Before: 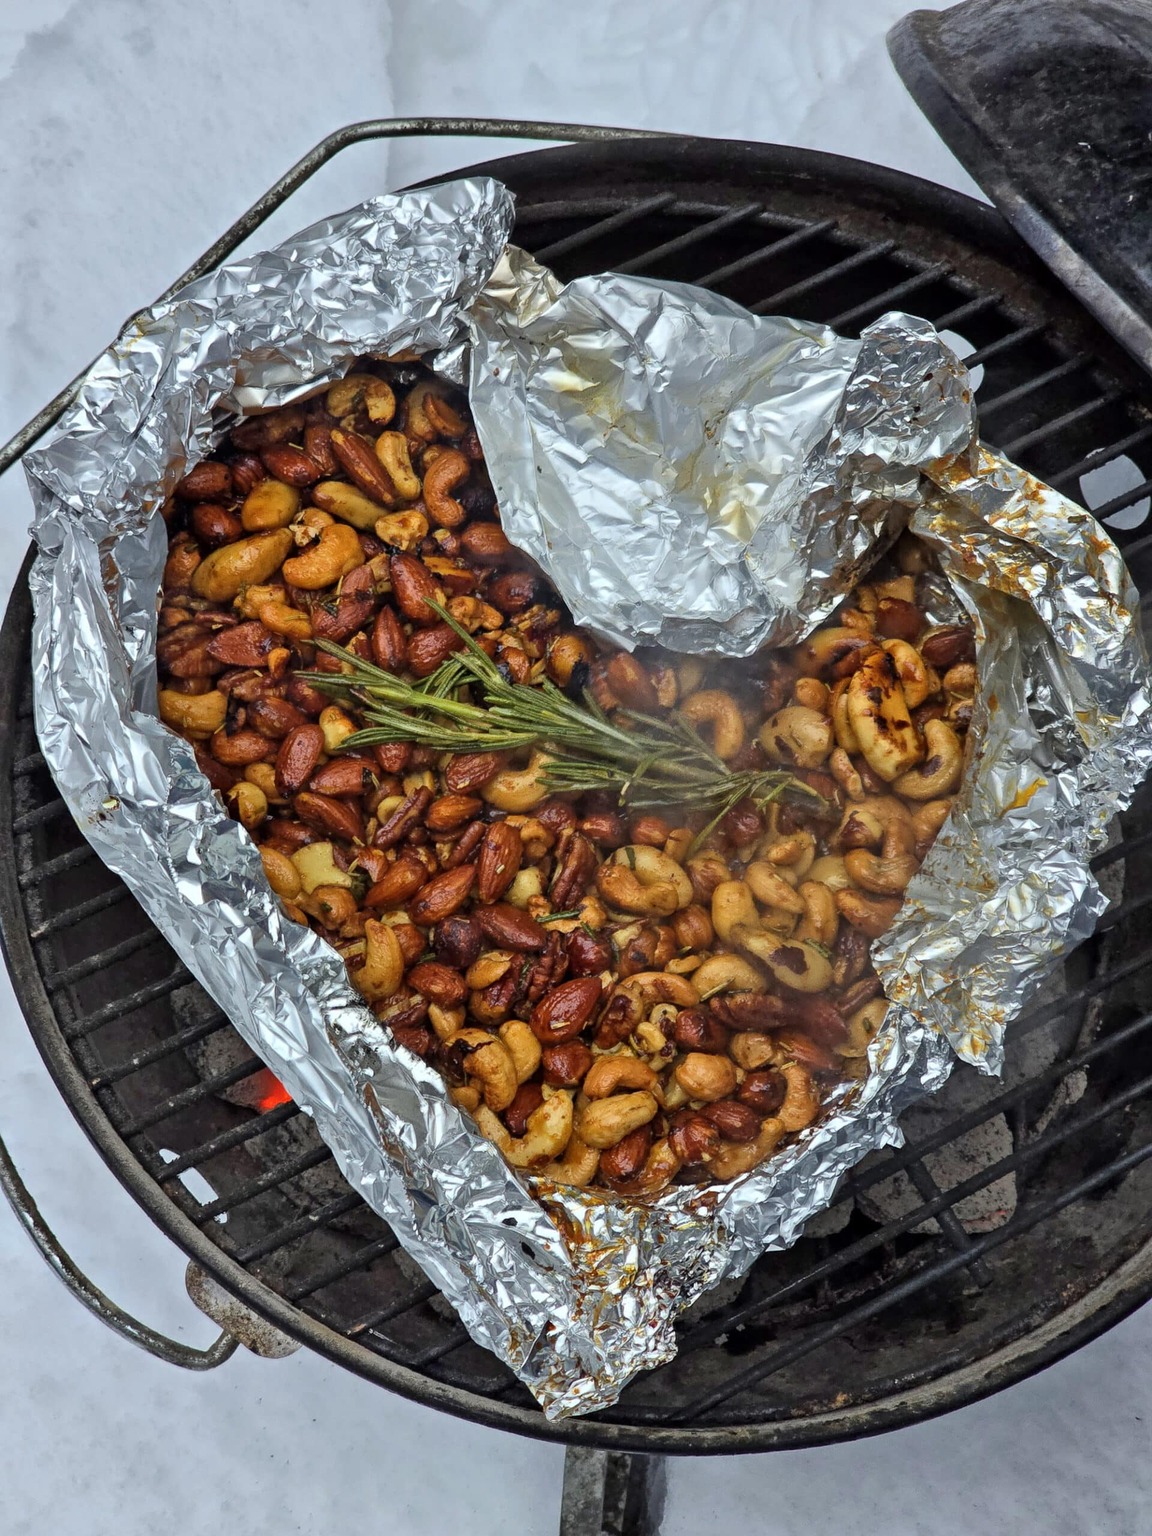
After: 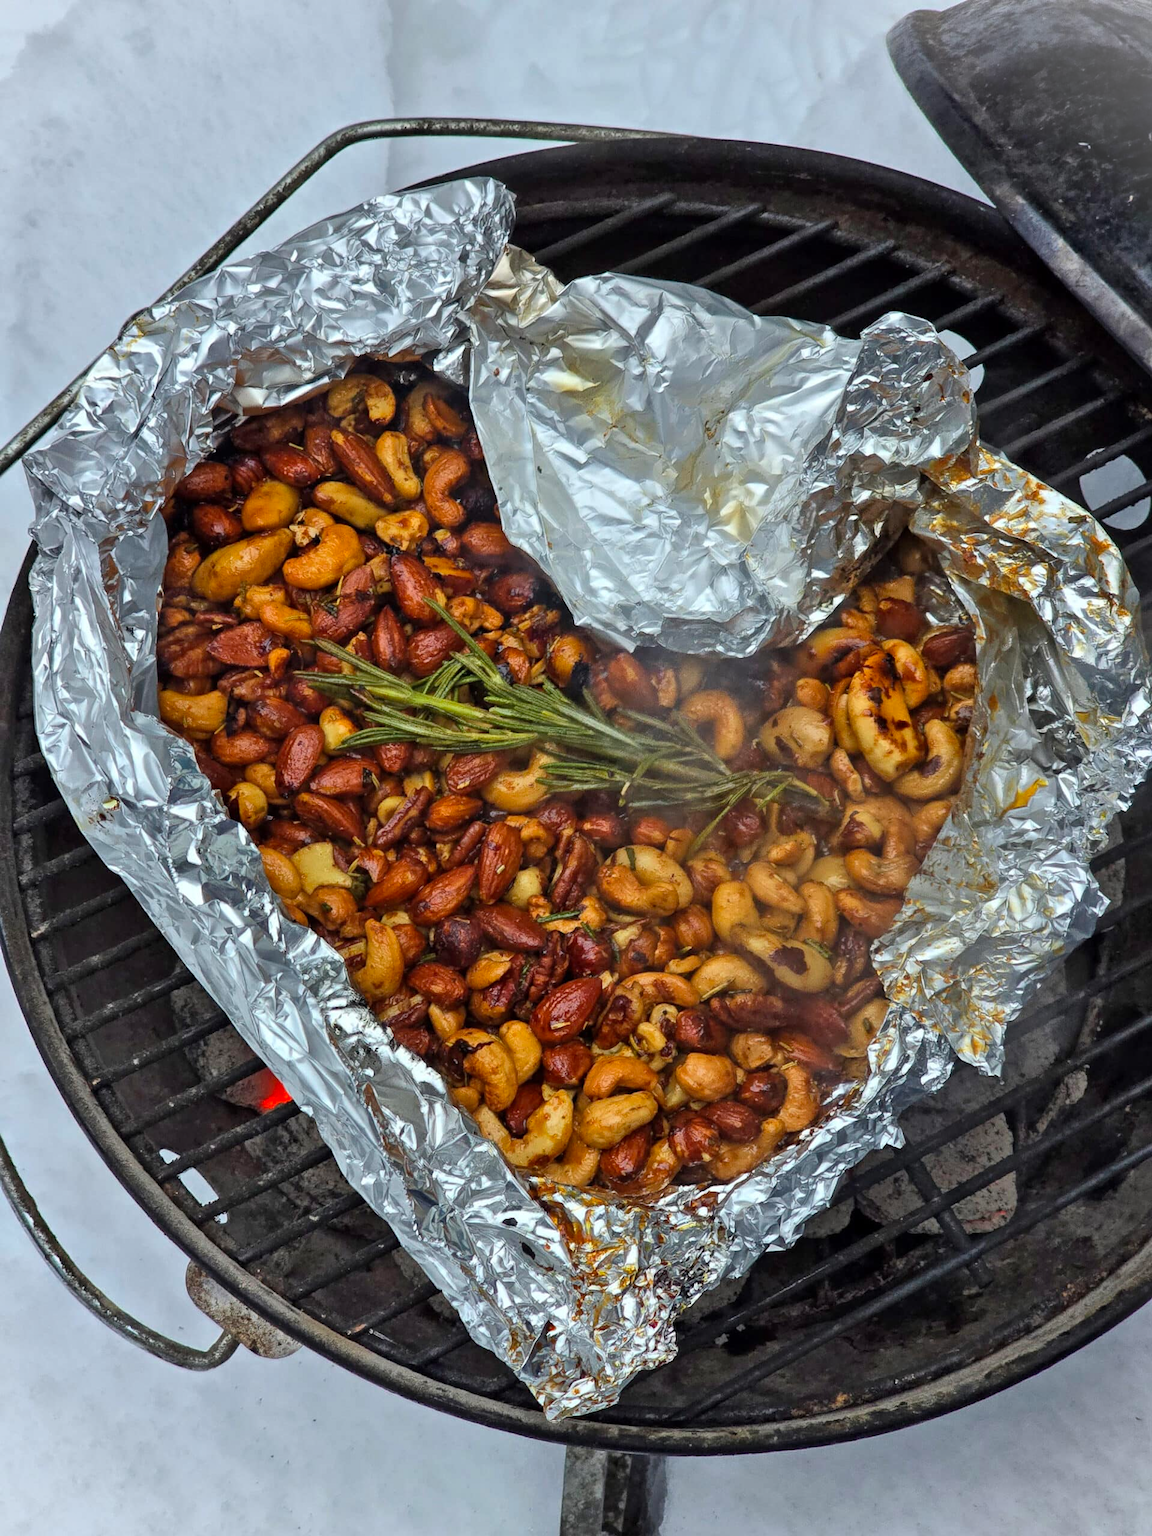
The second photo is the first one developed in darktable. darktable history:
vignetting: fall-off start 100%, brightness 0.3, saturation 0
